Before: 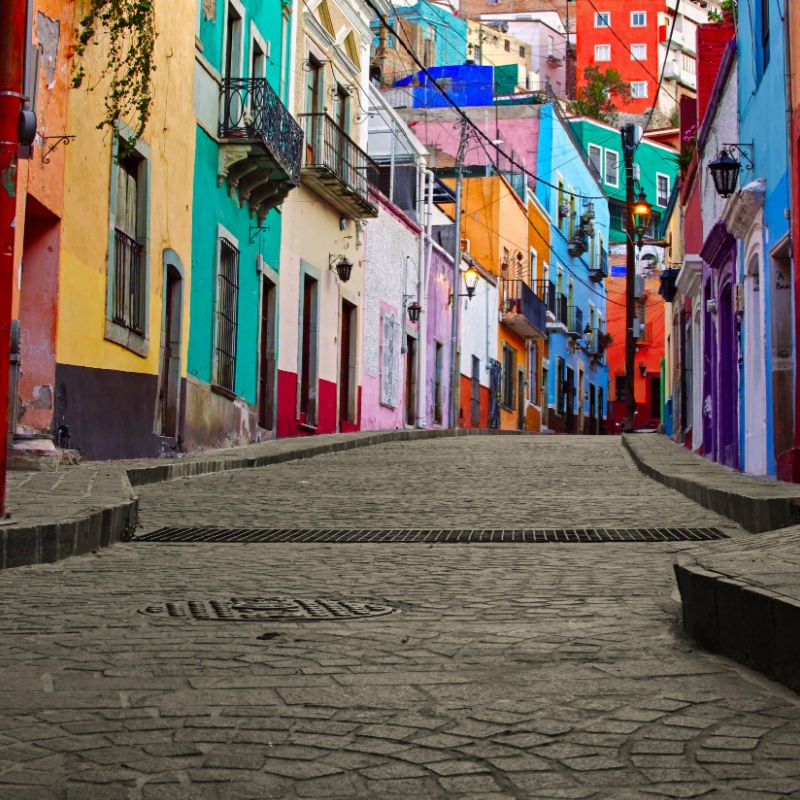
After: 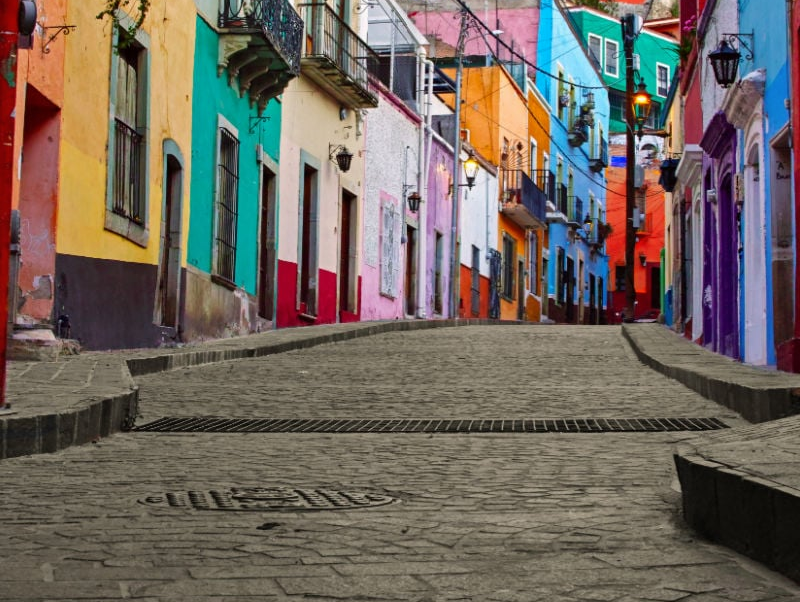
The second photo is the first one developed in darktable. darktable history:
crop: top 13.787%, bottom 10.933%
shadows and highlights: shadows 30.57, highlights -62.72, soften with gaussian
